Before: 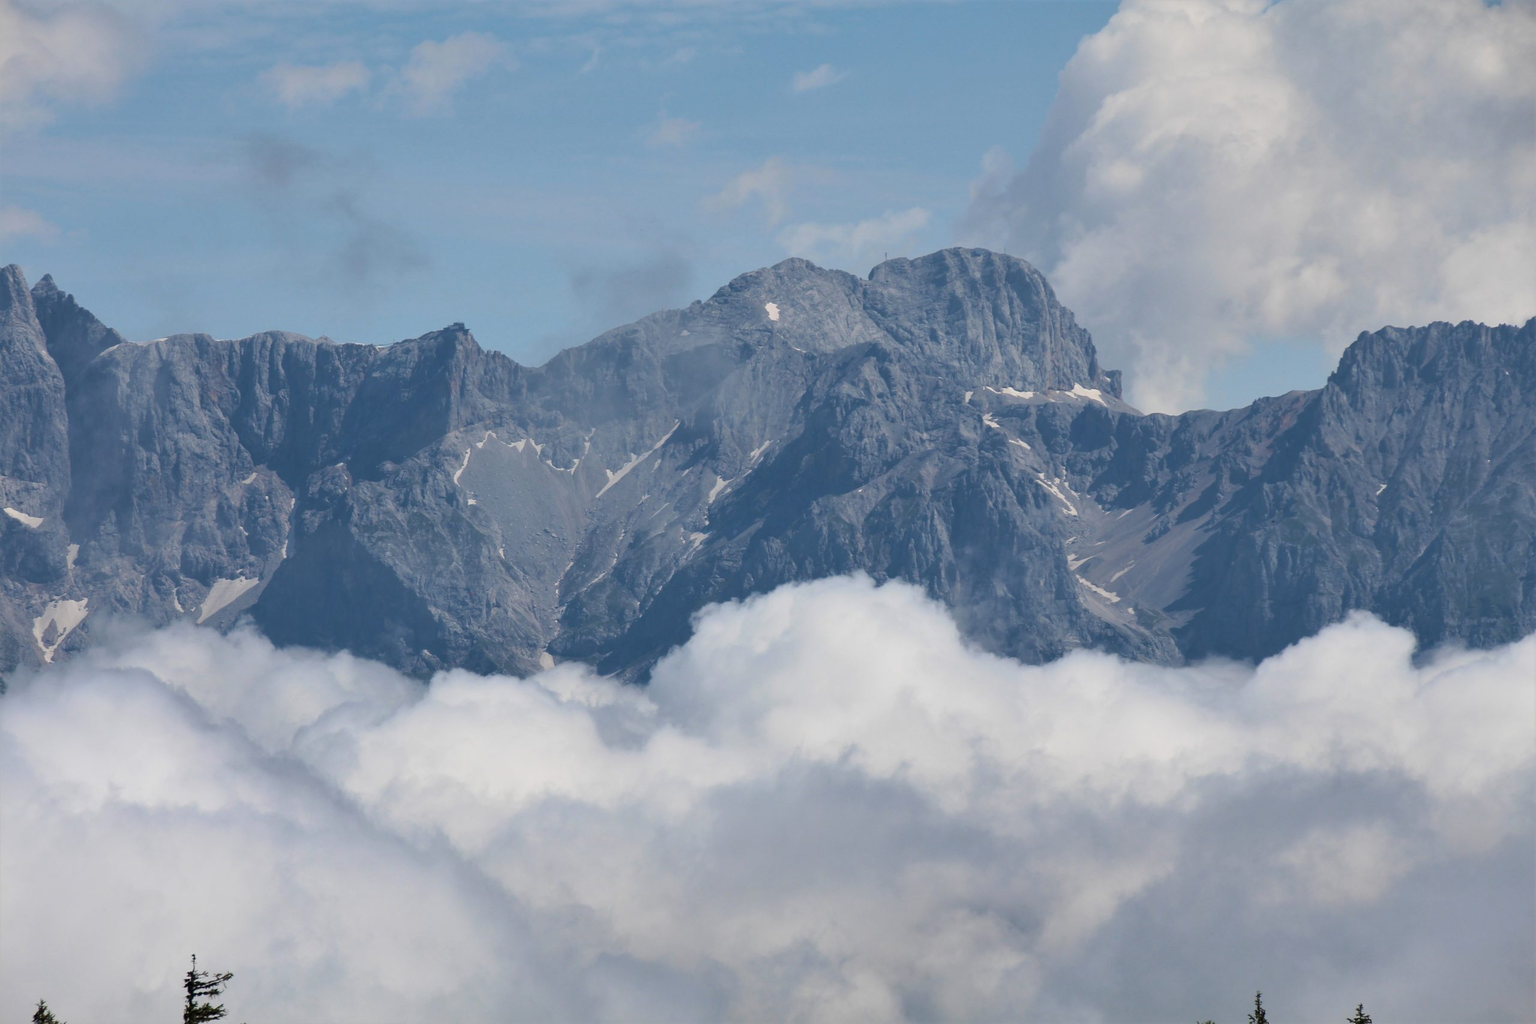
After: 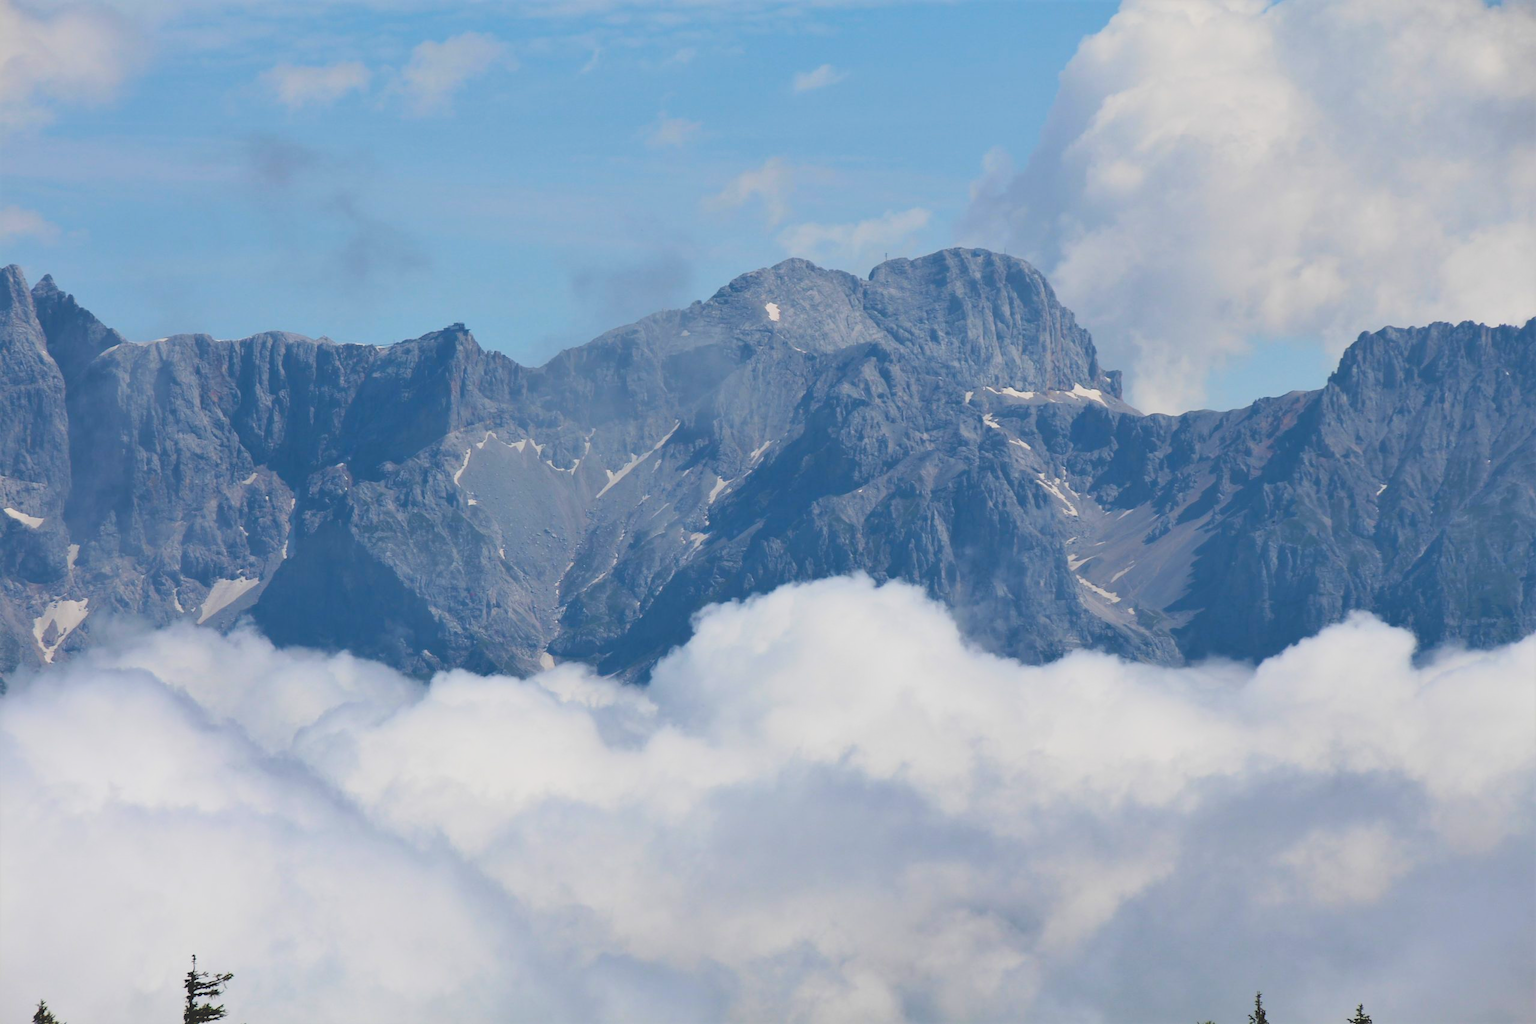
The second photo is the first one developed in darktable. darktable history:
tone curve: curves: ch0 [(0, 0) (0.003, 0) (0.011, 0.001) (0.025, 0.002) (0.044, 0.004) (0.069, 0.006) (0.1, 0.009) (0.136, 0.03) (0.177, 0.076) (0.224, 0.13) (0.277, 0.202) (0.335, 0.28) (0.399, 0.367) (0.468, 0.46) (0.543, 0.562) (0.623, 0.67) (0.709, 0.787) (0.801, 0.889) (0.898, 0.972) (1, 1)], preserve colors none
local contrast: detail 70%
